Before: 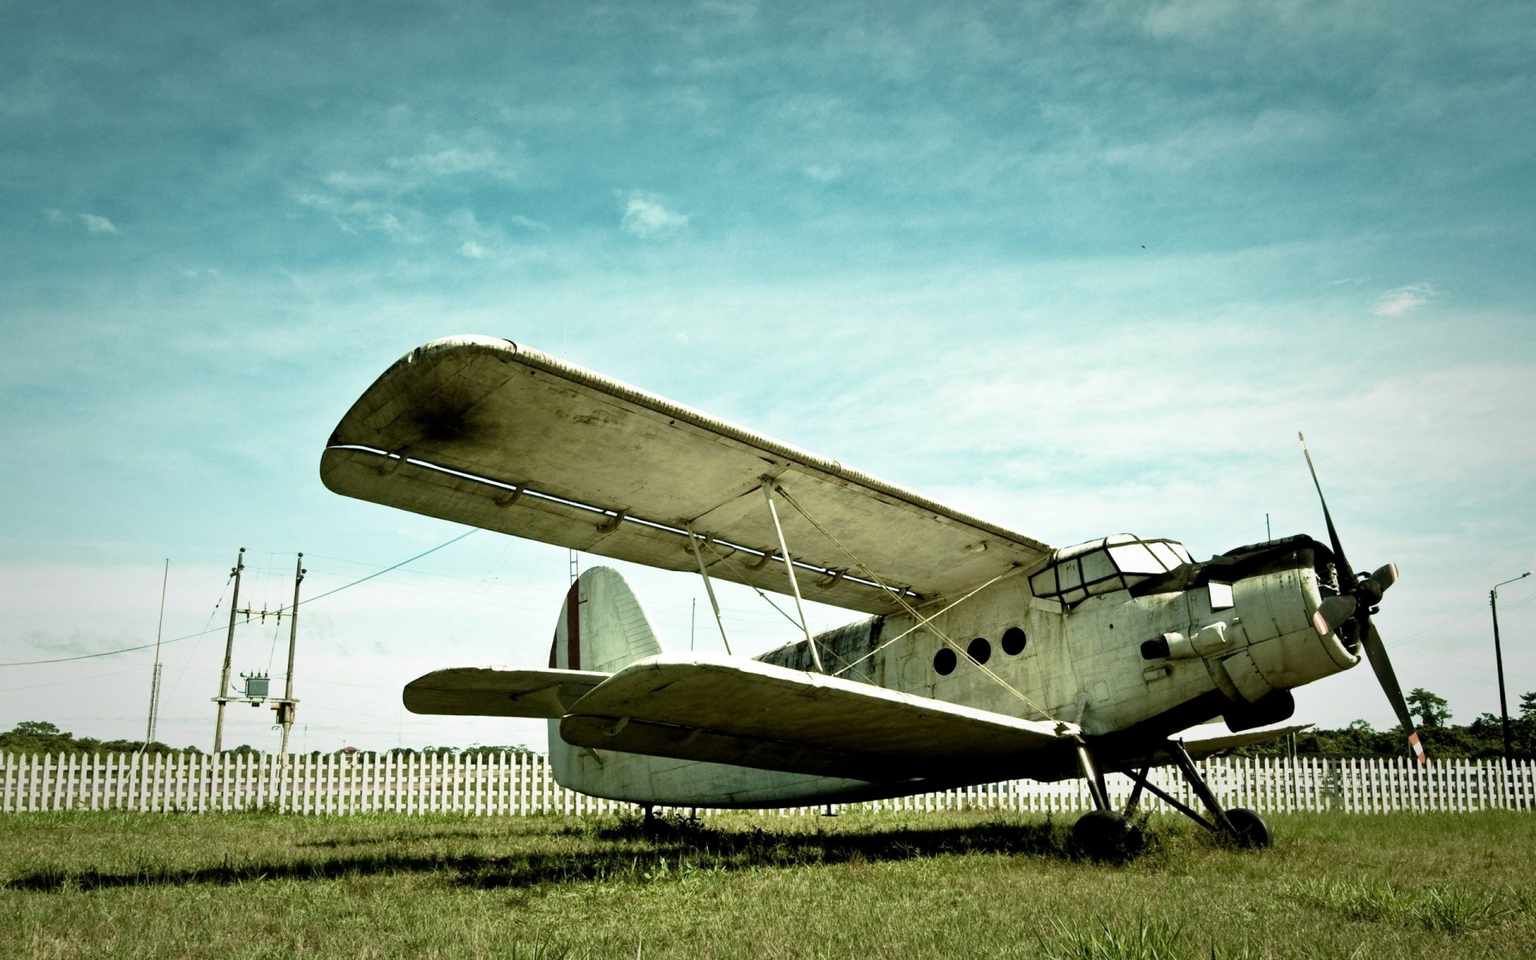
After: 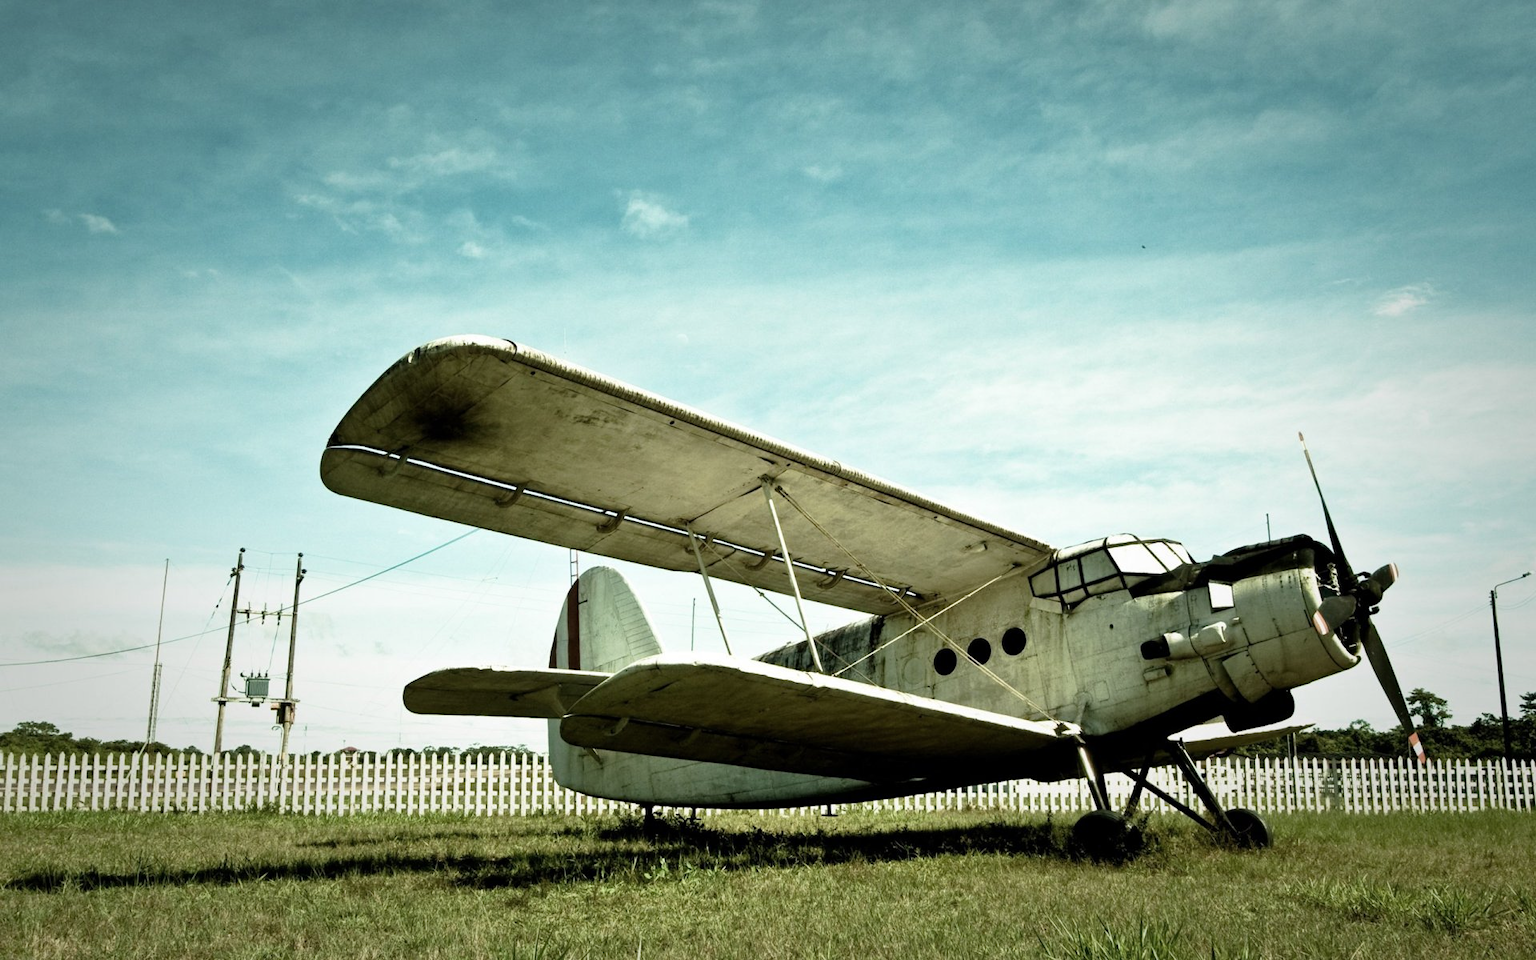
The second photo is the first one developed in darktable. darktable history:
contrast brightness saturation: saturation -0.088
